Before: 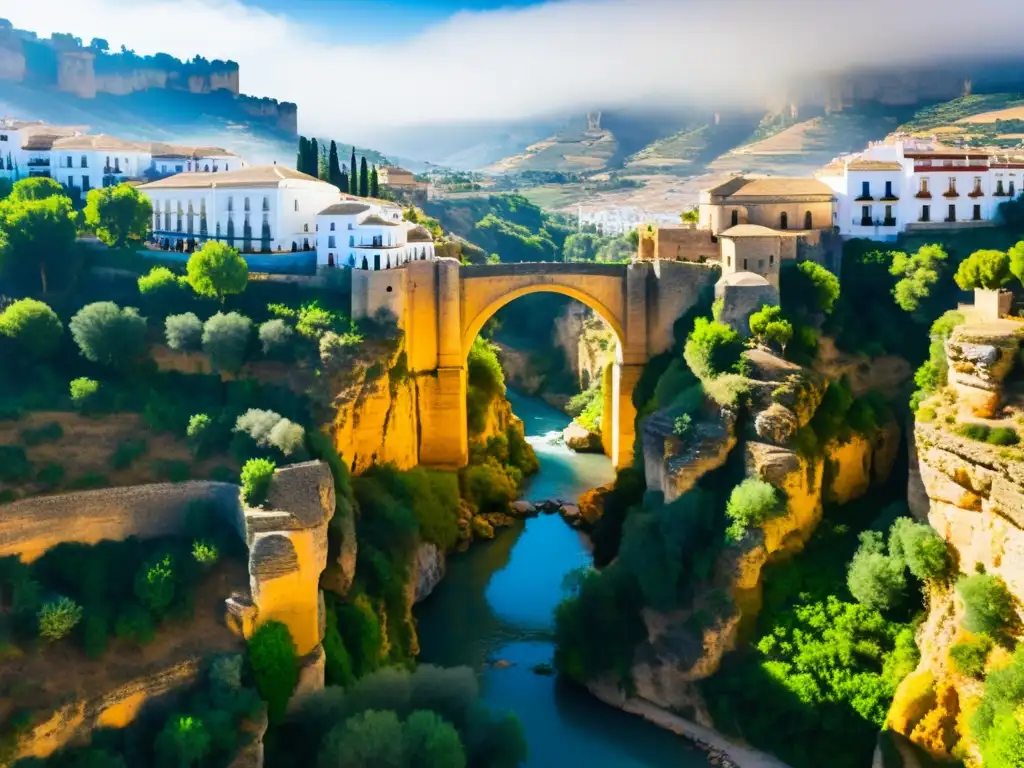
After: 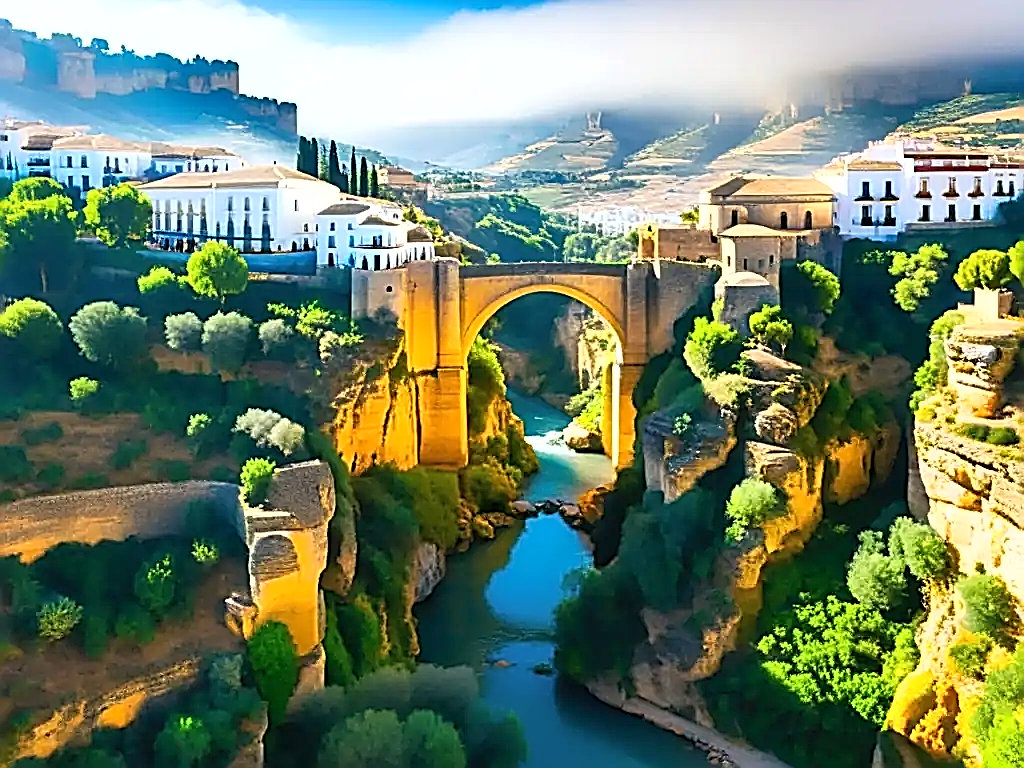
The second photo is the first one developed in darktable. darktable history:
sharpen: amount 1.852
exposure: exposure 0.292 EV, compensate highlight preservation false
shadows and highlights: shadows 43.38, highlights 7.51
